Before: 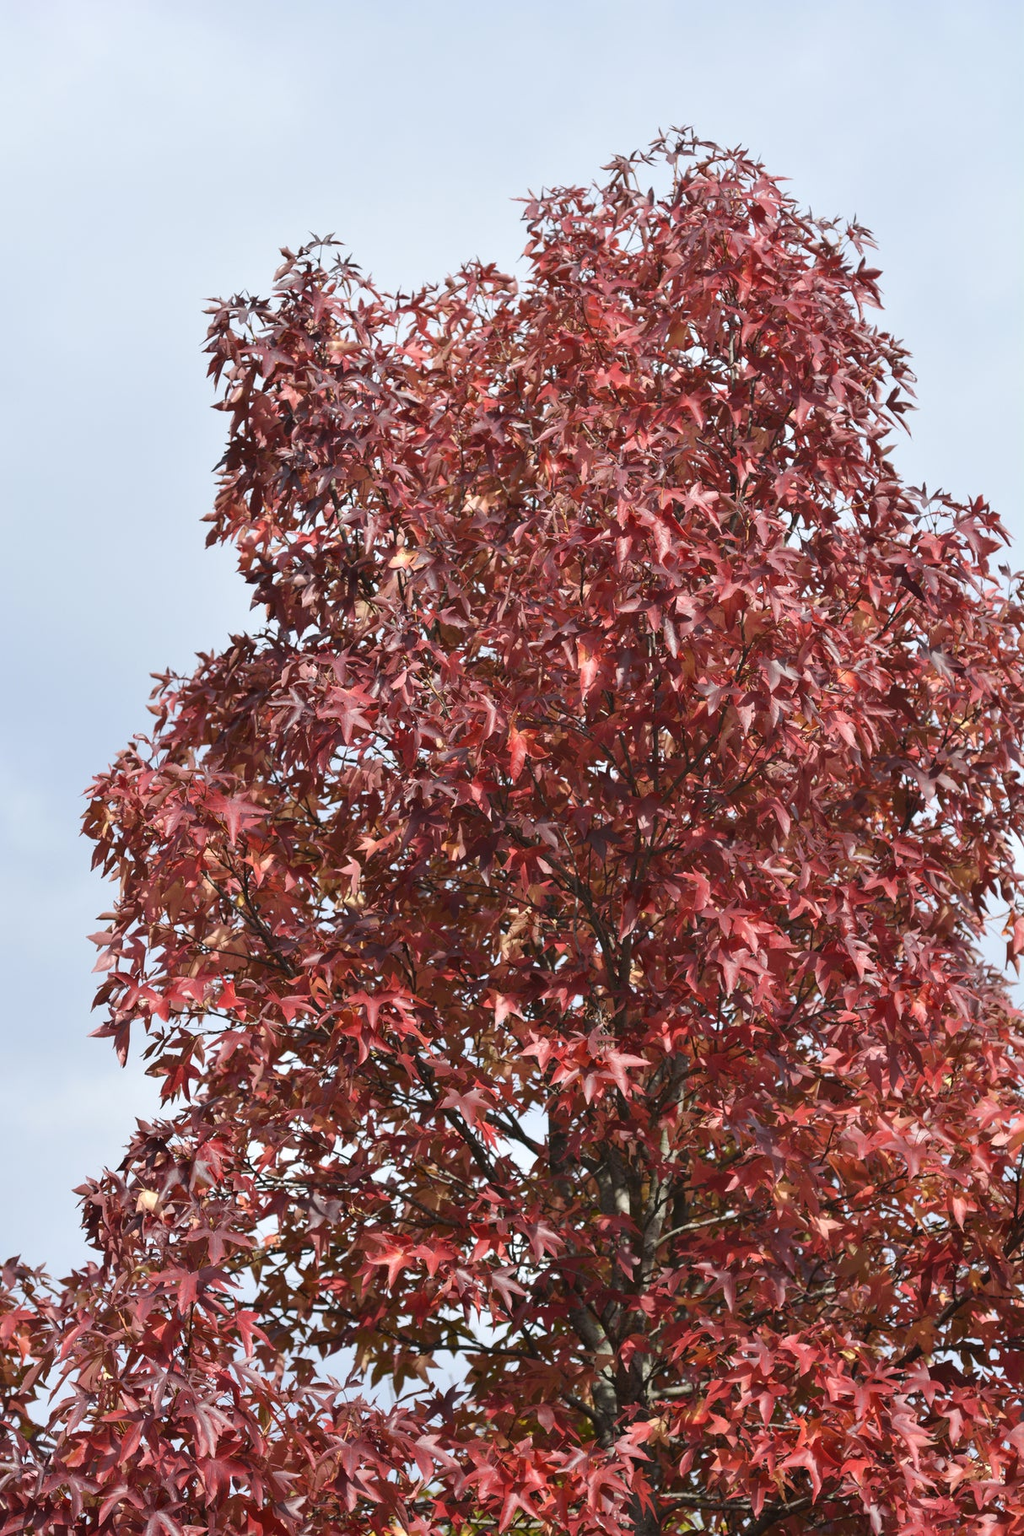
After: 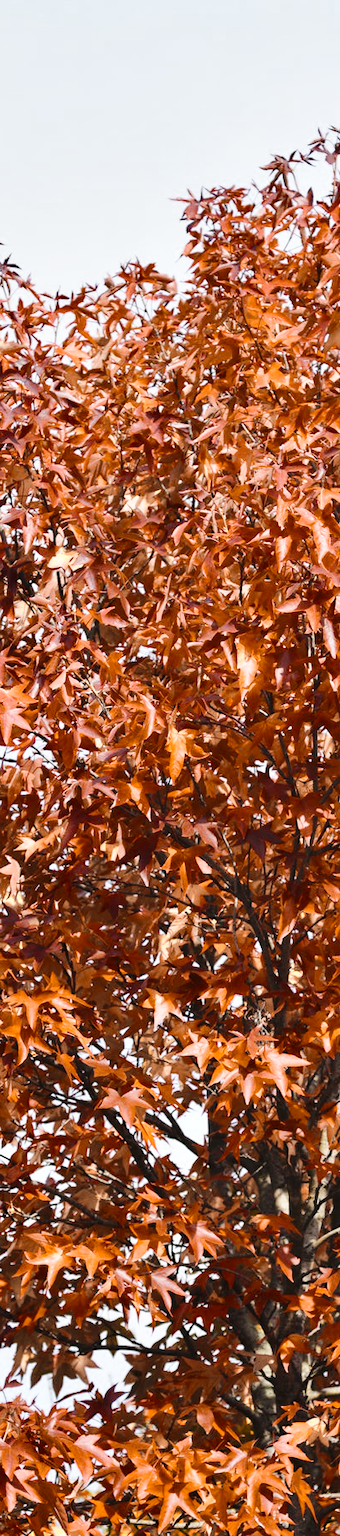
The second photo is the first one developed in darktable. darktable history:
crop: left 33.36%, right 33.36%
shadows and highlights: shadows 43.71, white point adjustment -1.46, soften with gaussian
color zones: curves: ch0 [(0.009, 0.528) (0.136, 0.6) (0.255, 0.586) (0.39, 0.528) (0.522, 0.584) (0.686, 0.736) (0.849, 0.561)]; ch1 [(0.045, 0.781) (0.14, 0.416) (0.257, 0.695) (0.442, 0.032) (0.738, 0.338) (0.818, 0.632) (0.891, 0.741) (1, 0.704)]; ch2 [(0, 0.667) (0.141, 0.52) (0.26, 0.37) (0.474, 0.432) (0.743, 0.286)]
base curve: curves: ch0 [(0, 0) (0.032, 0.025) (0.121, 0.166) (0.206, 0.329) (0.605, 0.79) (1, 1)], preserve colors none
